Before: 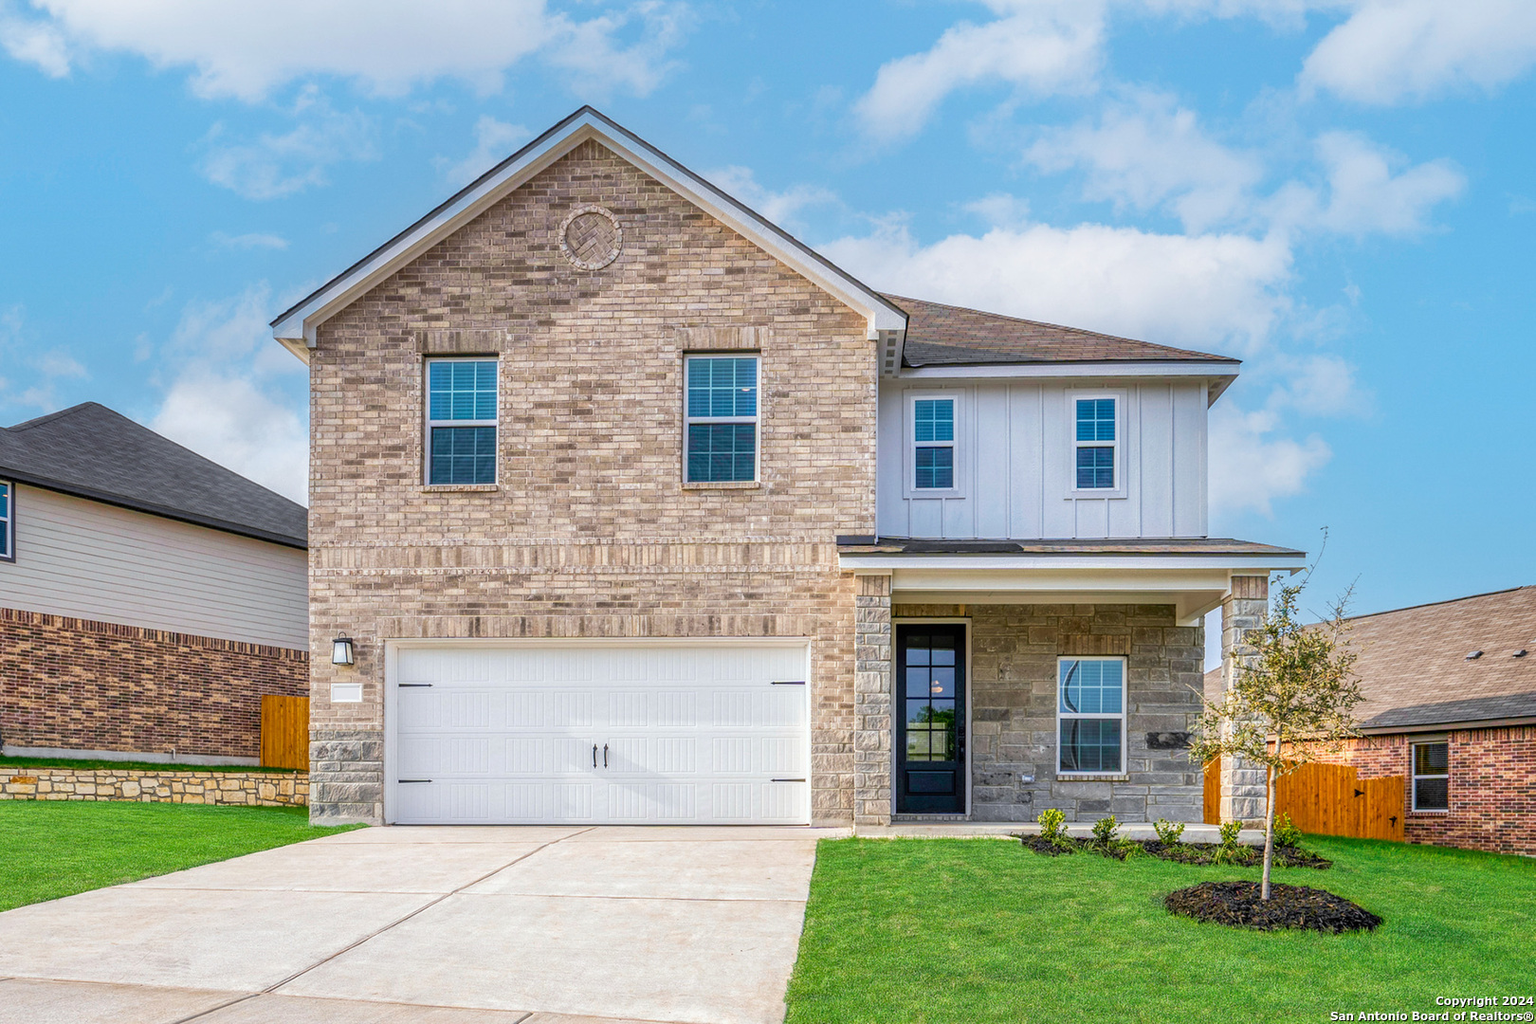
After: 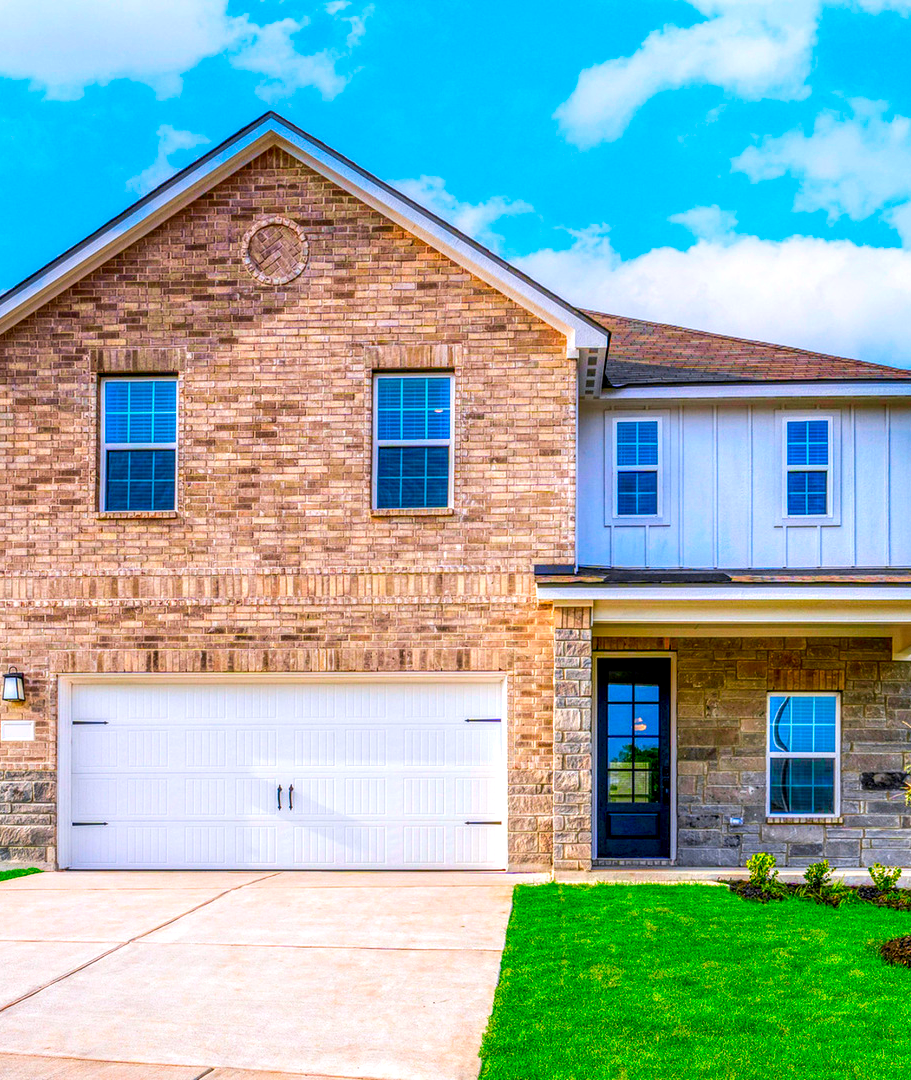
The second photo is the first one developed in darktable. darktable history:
color correction: highlights a* 1.59, highlights b* -1.78, saturation 2.44
crop: left 21.517%, right 22.209%
shadows and highlights: shadows 1.64, highlights 38.39
local contrast: detail 150%
